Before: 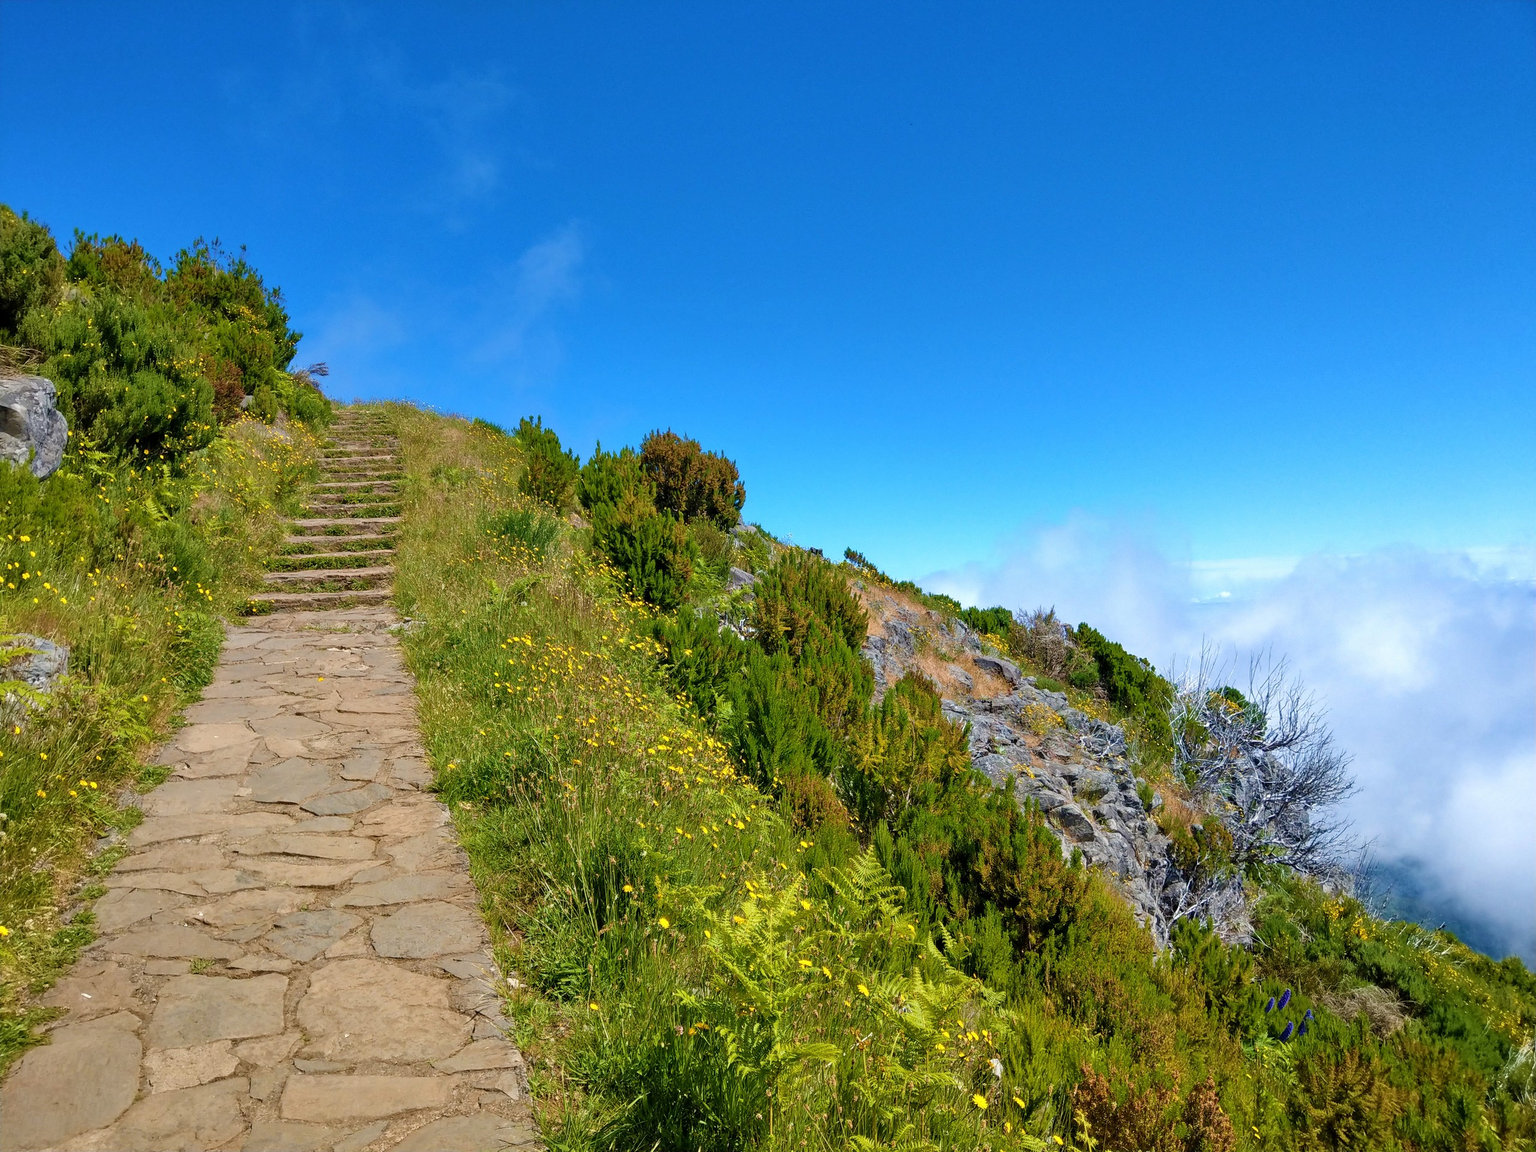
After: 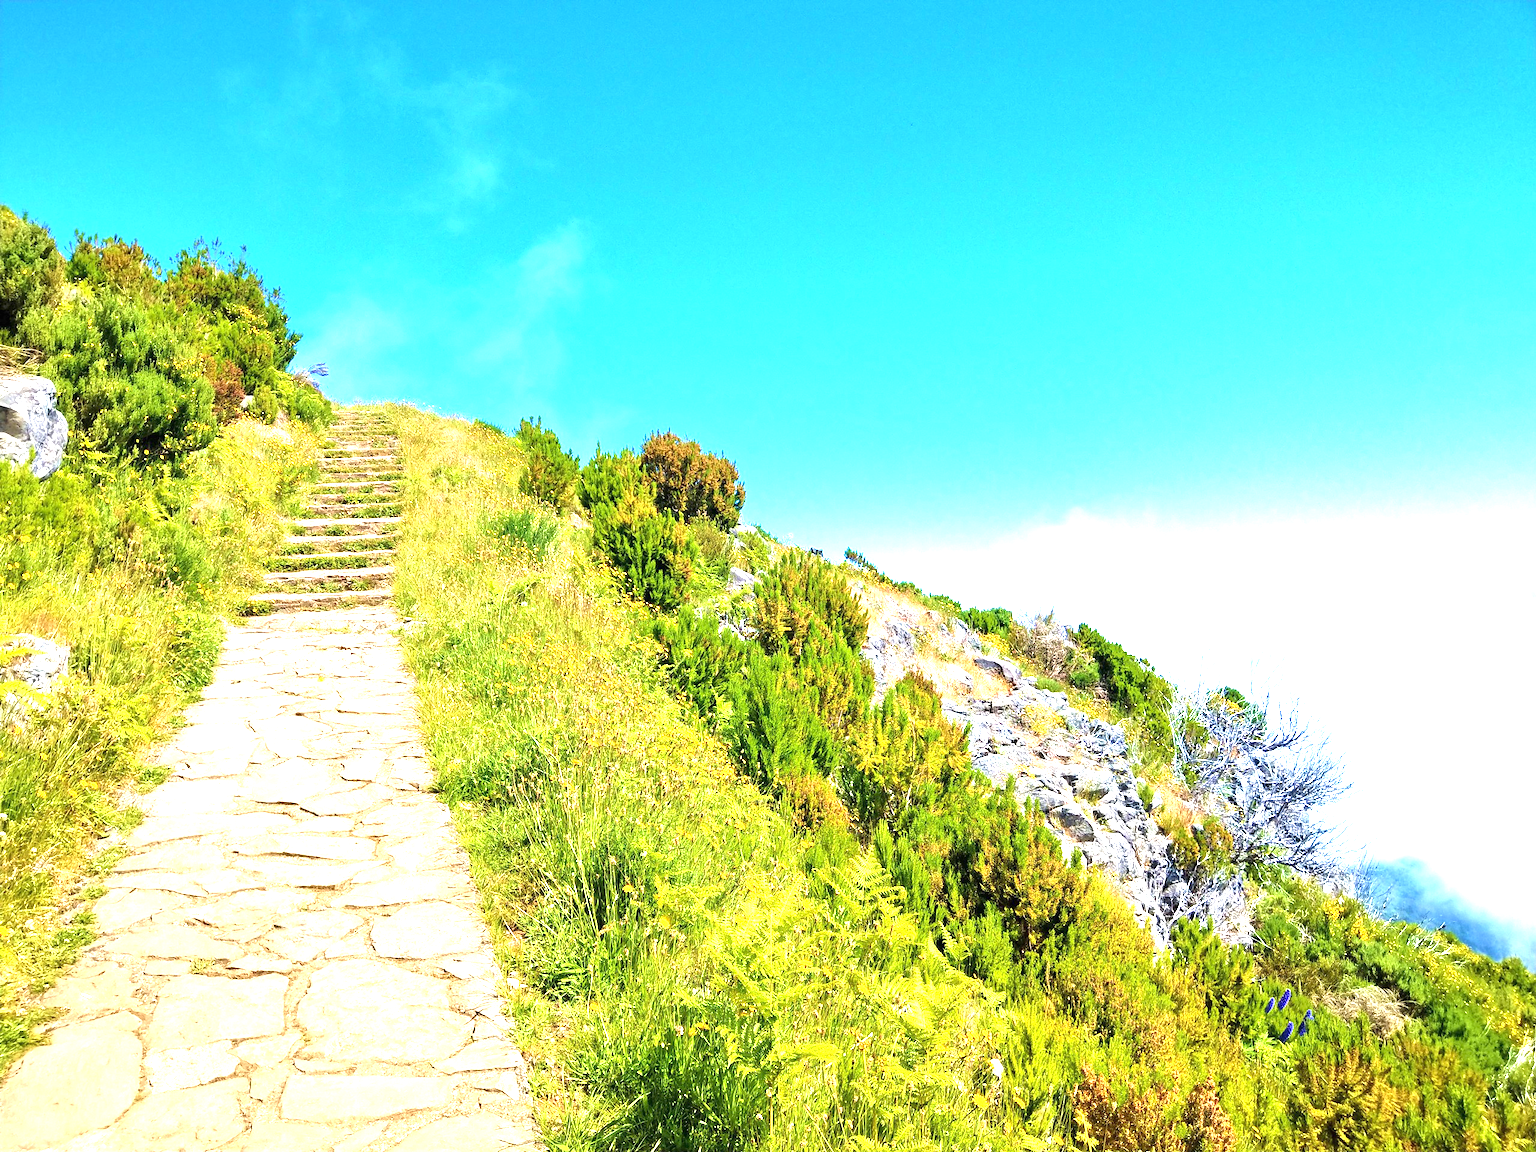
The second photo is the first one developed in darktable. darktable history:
exposure: black level correction 0, exposure 2.112 EV, compensate exposure bias true, compensate highlight preservation false
